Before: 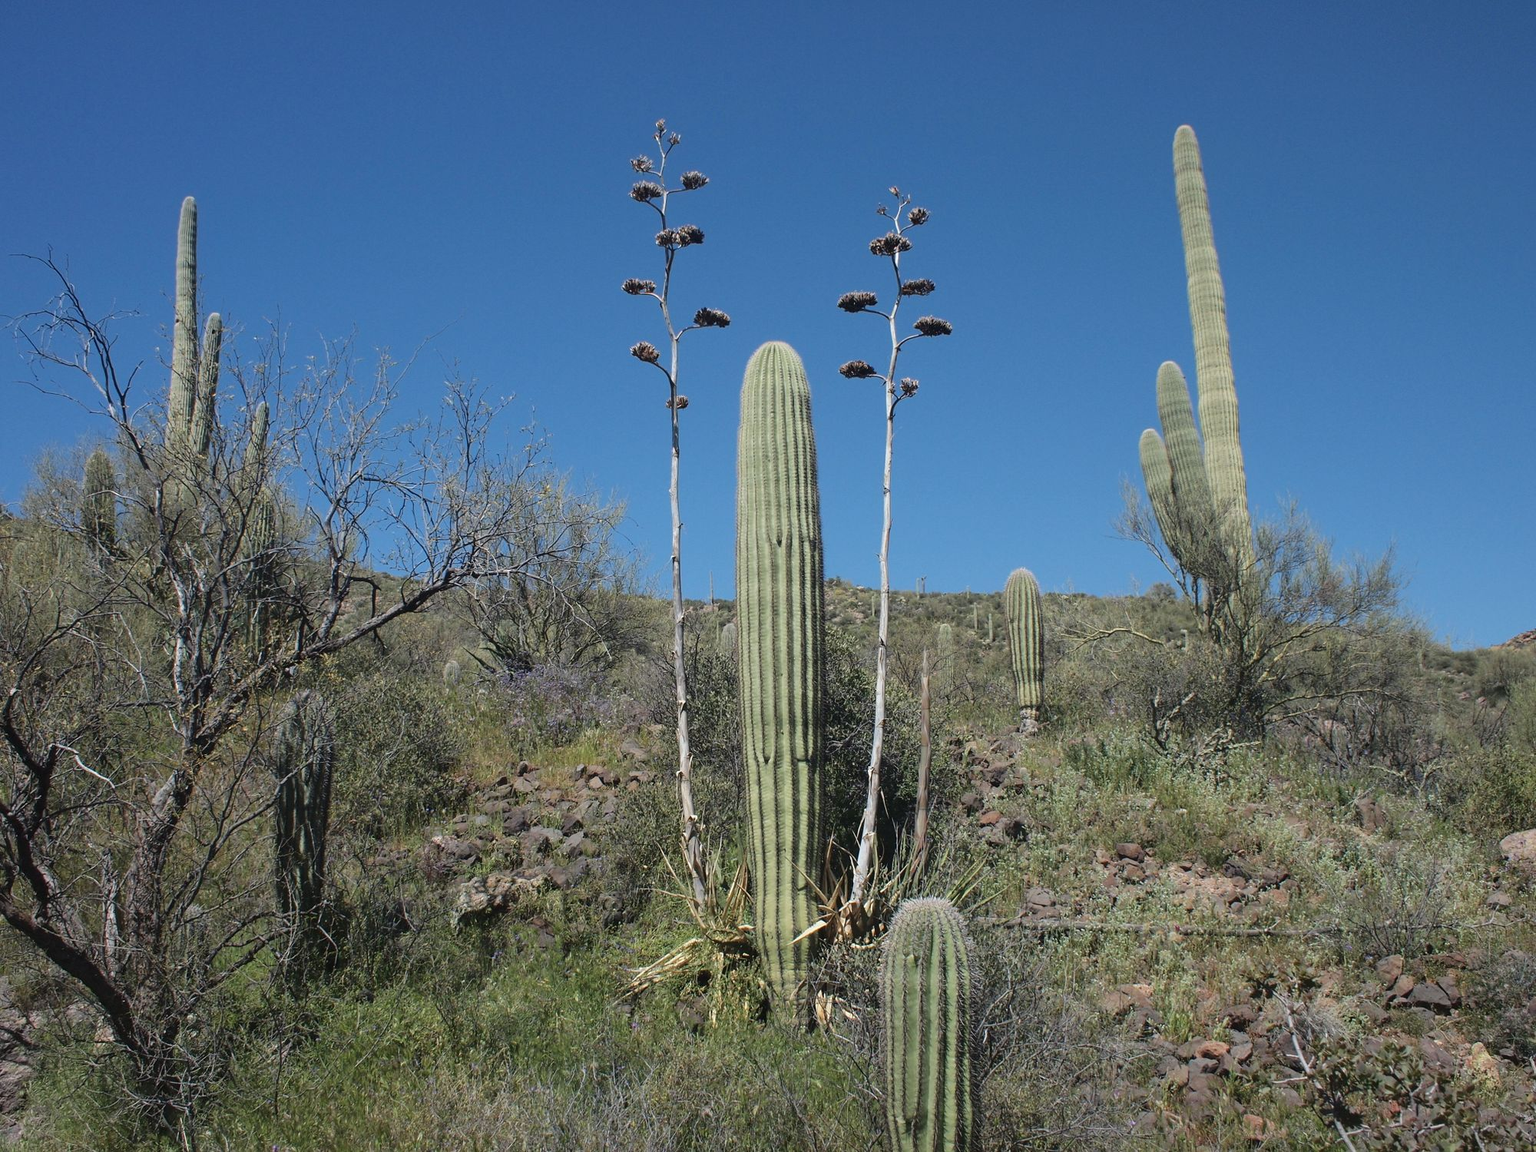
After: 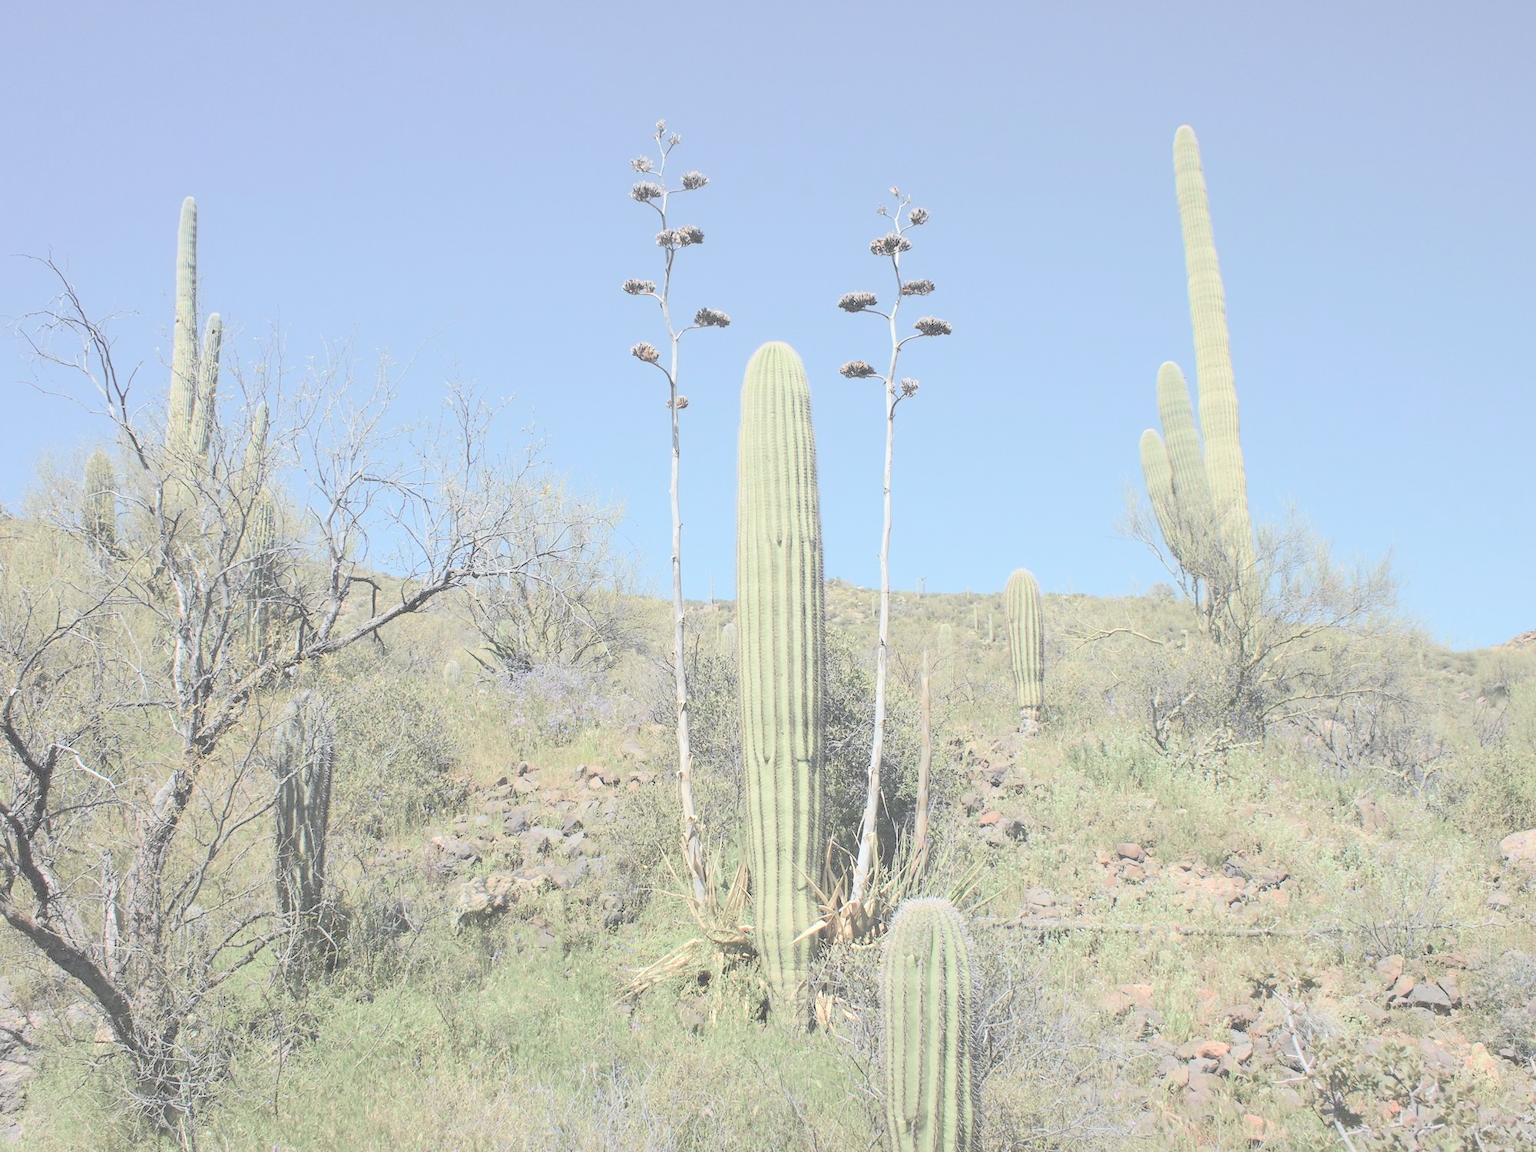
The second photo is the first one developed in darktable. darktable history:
tone curve: curves: ch0 [(0.003, 0) (0.066, 0.023) (0.149, 0.094) (0.264, 0.238) (0.395, 0.421) (0.517, 0.56) (0.688, 0.743) (0.813, 0.846) (1, 1)]; ch1 [(0, 0) (0.164, 0.115) (0.337, 0.332) (0.39, 0.398) (0.464, 0.461) (0.501, 0.5) (0.507, 0.503) (0.534, 0.537) (0.577, 0.59) (0.652, 0.681) (0.733, 0.749) (0.811, 0.796) (1, 1)]; ch2 [(0, 0) (0.337, 0.382) (0.464, 0.476) (0.501, 0.502) (0.527, 0.54) (0.551, 0.565) (0.6, 0.59) (0.687, 0.675) (1, 1)], color space Lab, independent channels, preserve colors none
contrast brightness saturation: brightness 1
color correction: saturation 0.8
